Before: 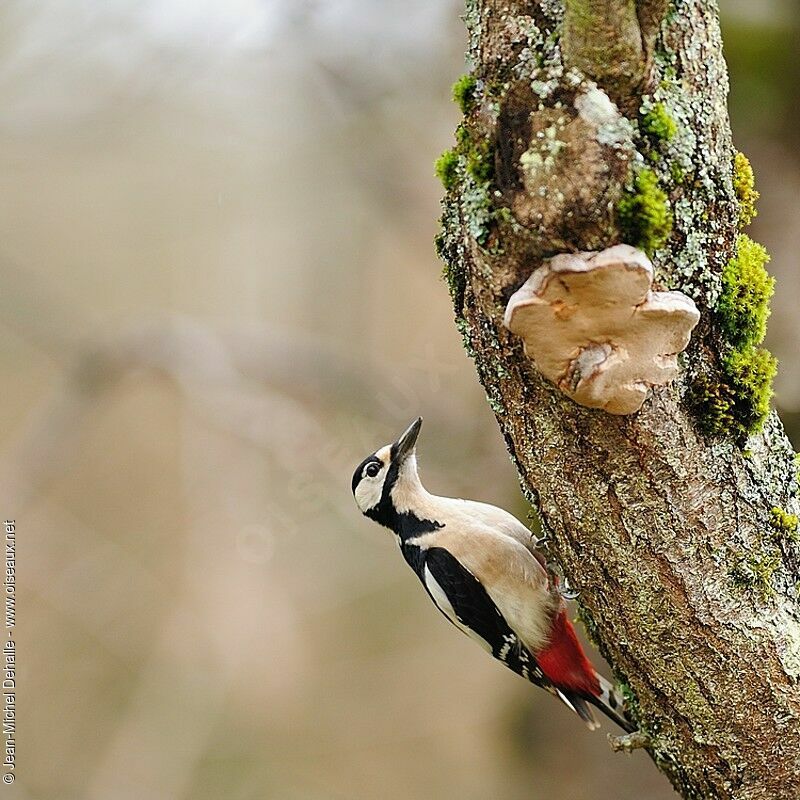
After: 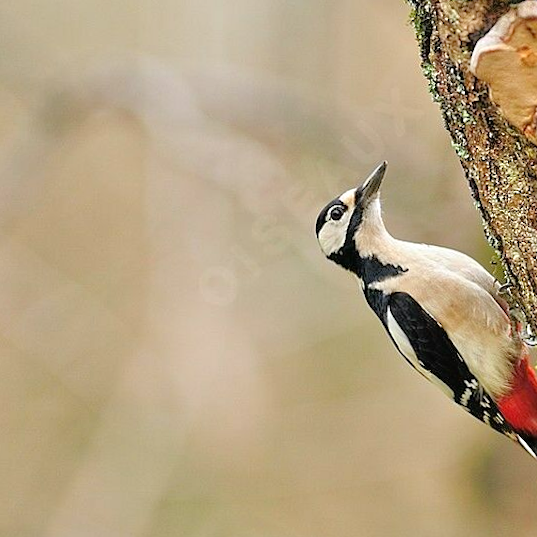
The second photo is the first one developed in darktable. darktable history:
crop and rotate: angle -0.82°, left 3.85%, top 31.828%, right 27.992%
tone equalizer: -7 EV 0.15 EV, -6 EV 0.6 EV, -5 EV 1.15 EV, -4 EV 1.33 EV, -3 EV 1.15 EV, -2 EV 0.6 EV, -1 EV 0.15 EV, mask exposure compensation -0.5 EV
